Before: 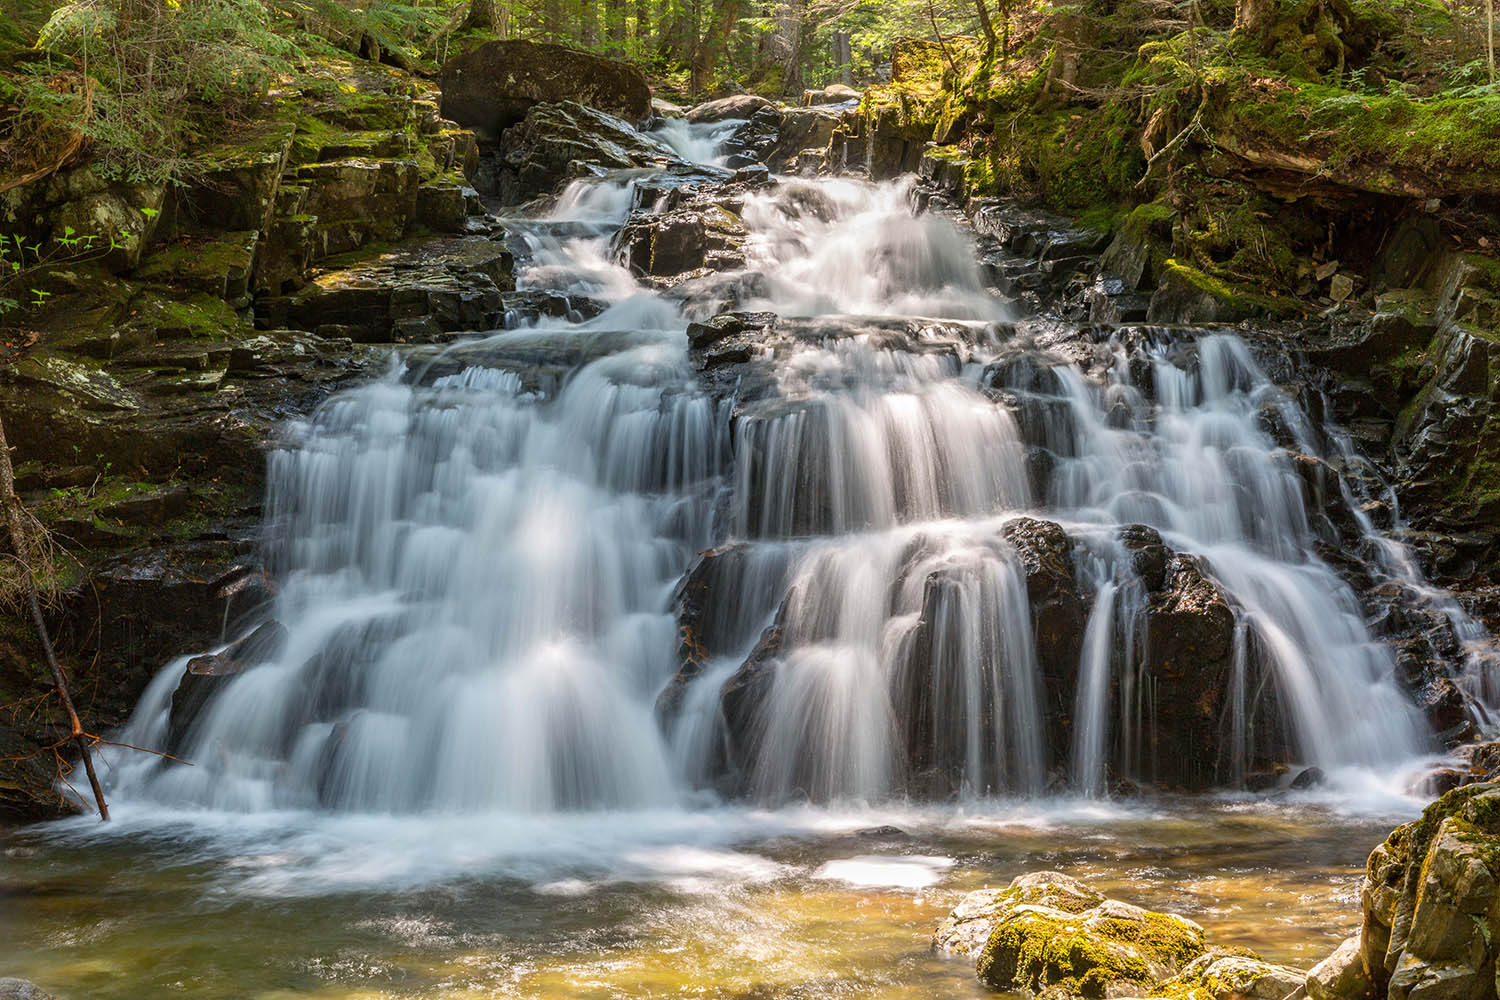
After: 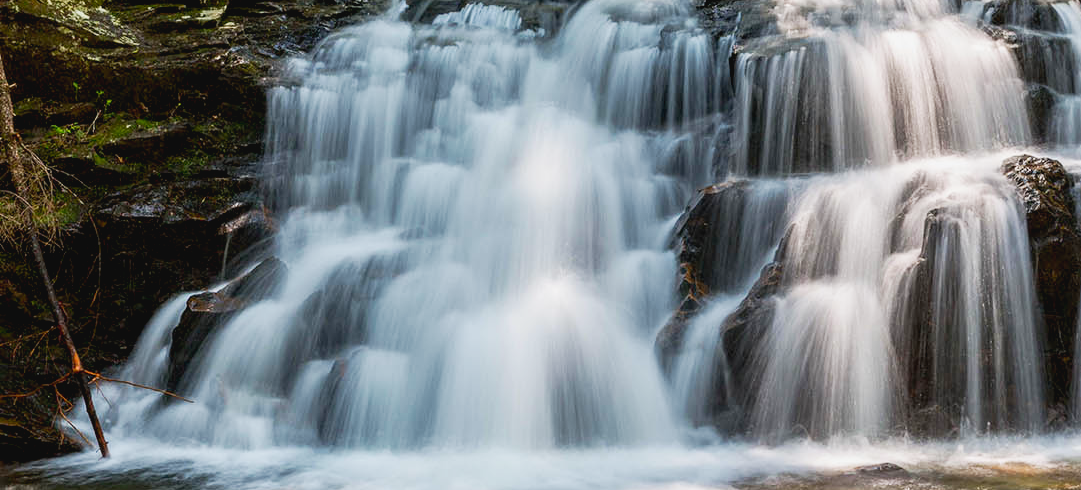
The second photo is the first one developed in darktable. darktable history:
crop: top 36.376%, right 27.933%, bottom 14.607%
exposure: black level correction 0.01, exposure 0.01 EV, compensate highlight preservation false
tone curve: curves: ch0 [(0, 0.038) (0.193, 0.212) (0.461, 0.502) (0.634, 0.709) (0.852, 0.89) (1, 0.967)]; ch1 [(0, 0) (0.35, 0.356) (0.45, 0.453) (0.504, 0.503) (0.532, 0.524) (0.558, 0.555) (0.735, 0.762) (1, 1)]; ch2 [(0, 0) (0.281, 0.266) (0.456, 0.469) (0.5, 0.5) (0.533, 0.545) (0.606, 0.598) (0.646, 0.654) (1, 1)], preserve colors none
